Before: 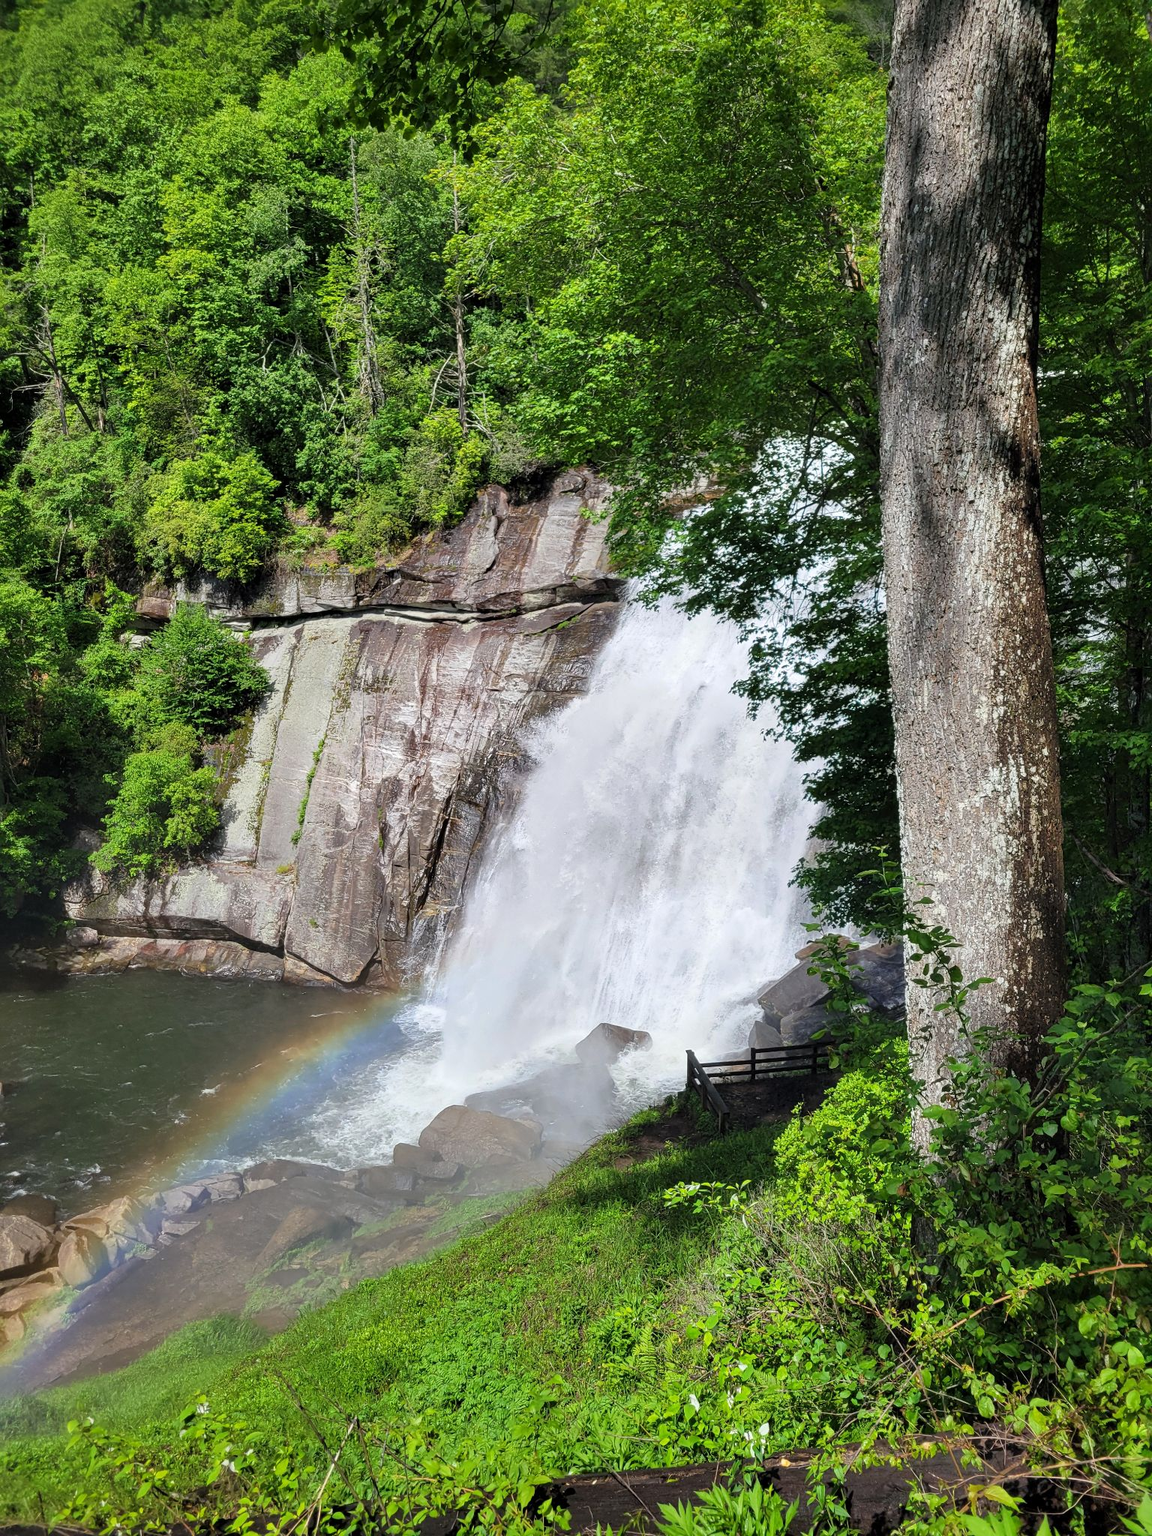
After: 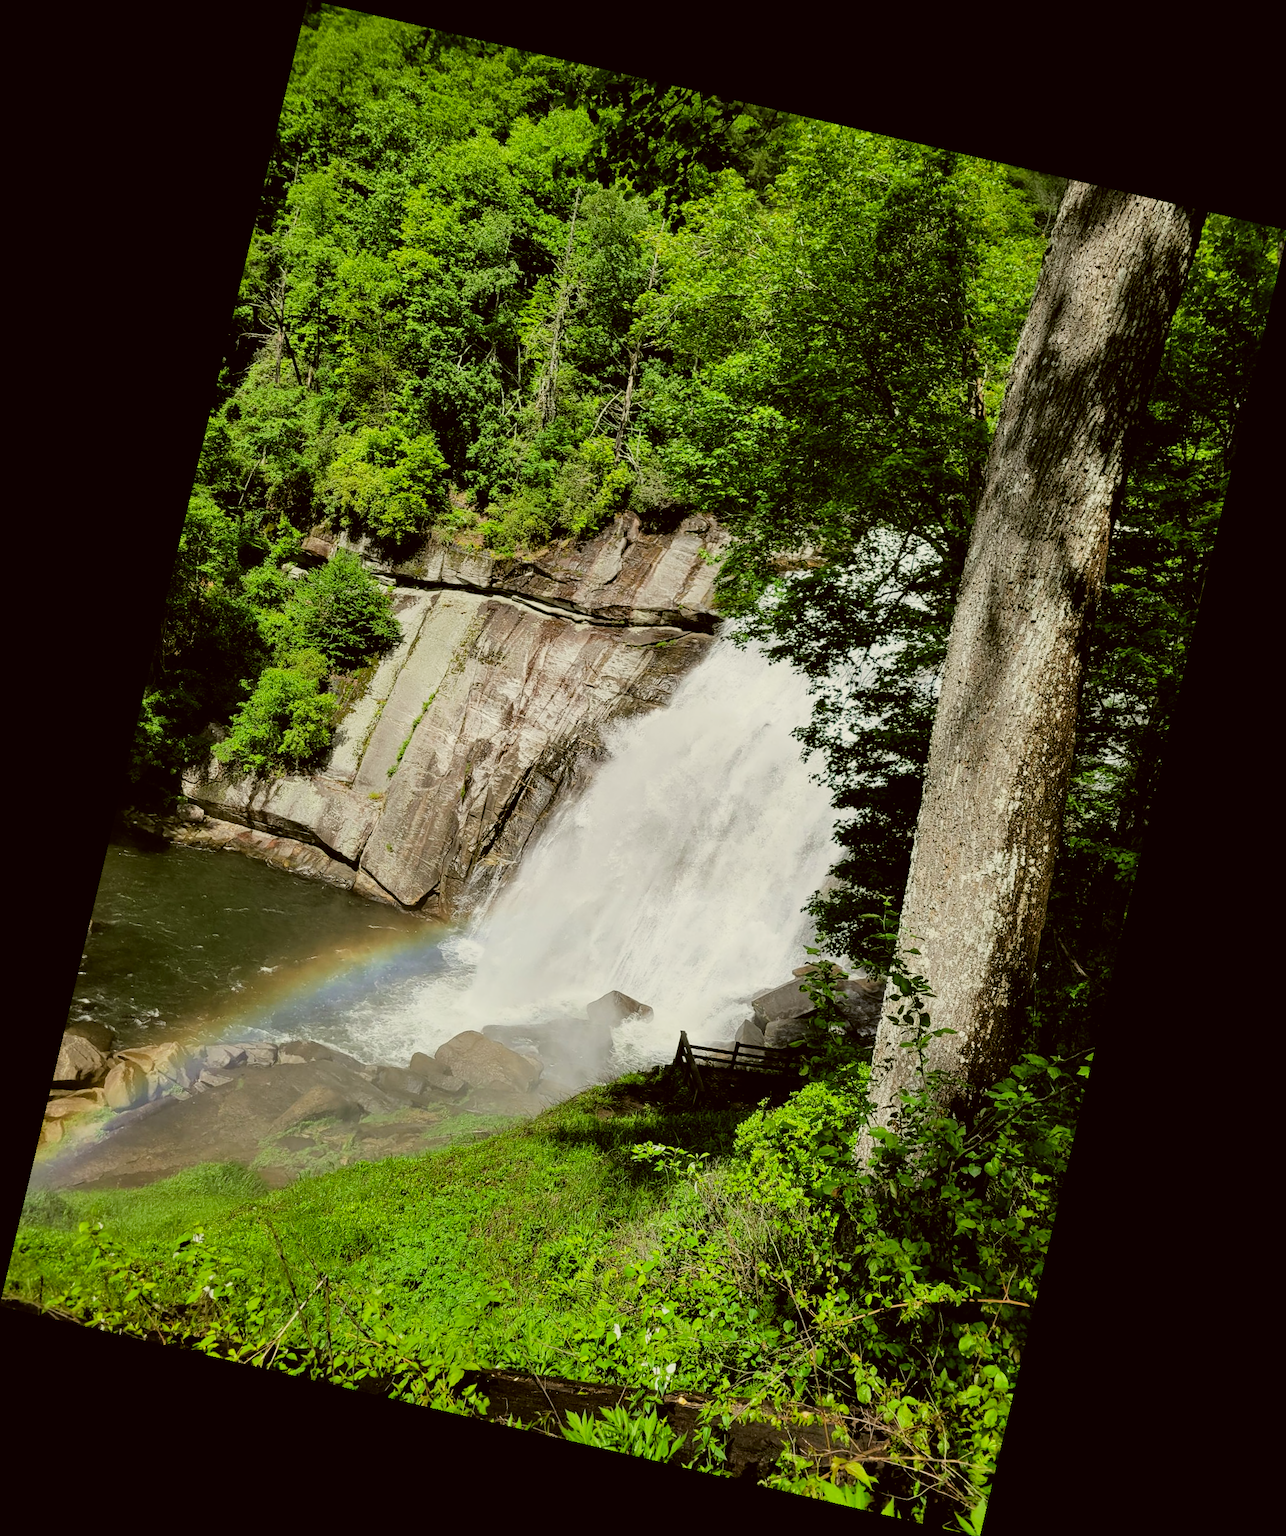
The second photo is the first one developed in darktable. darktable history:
rotate and perspective: rotation 13.27°, automatic cropping off
filmic rgb: black relative exposure -5 EV, white relative exposure 3.5 EV, hardness 3.19, contrast 1.2, highlights saturation mix -50%
color correction: highlights a* -1.43, highlights b* 10.12, shadows a* 0.395, shadows b* 19.35
